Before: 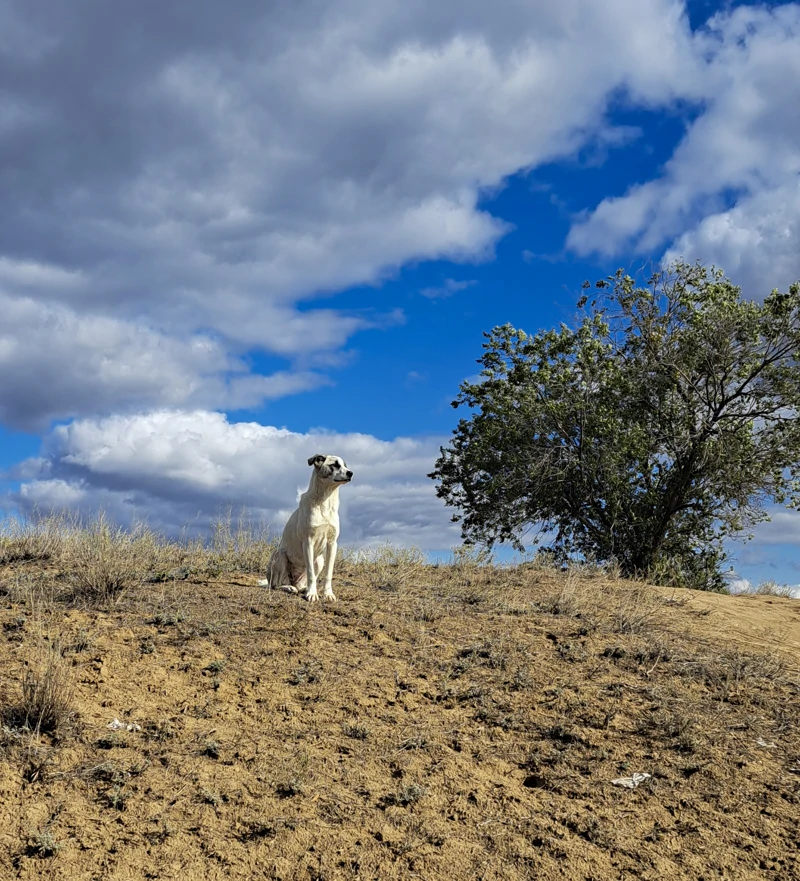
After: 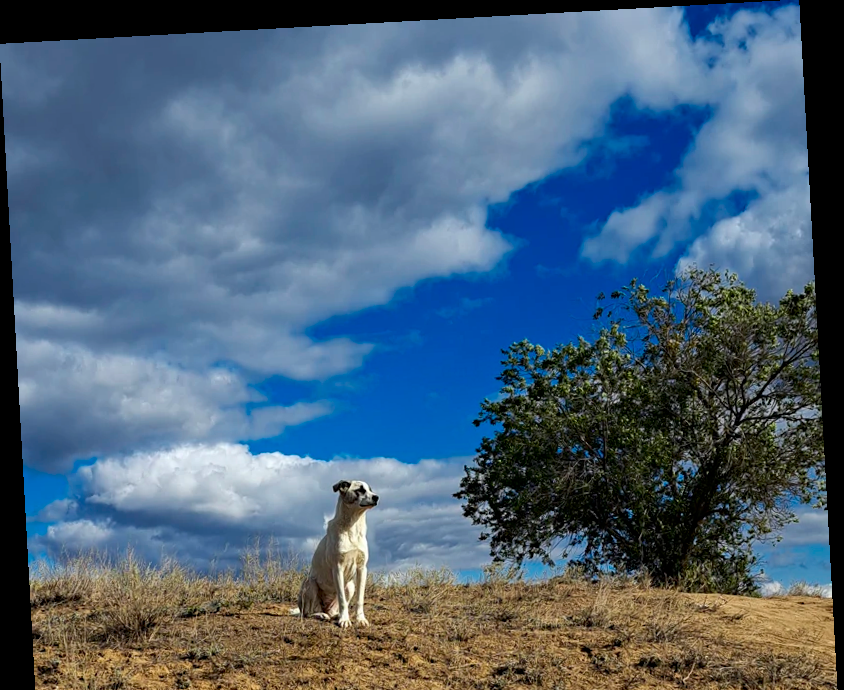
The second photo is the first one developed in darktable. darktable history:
rotate and perspective: rotation -3.18°, automatic cropping off
crop: bottom 24.967%
contrast brightness saturation: contrast 0.07, brightness -0.13, saturation 0.06
